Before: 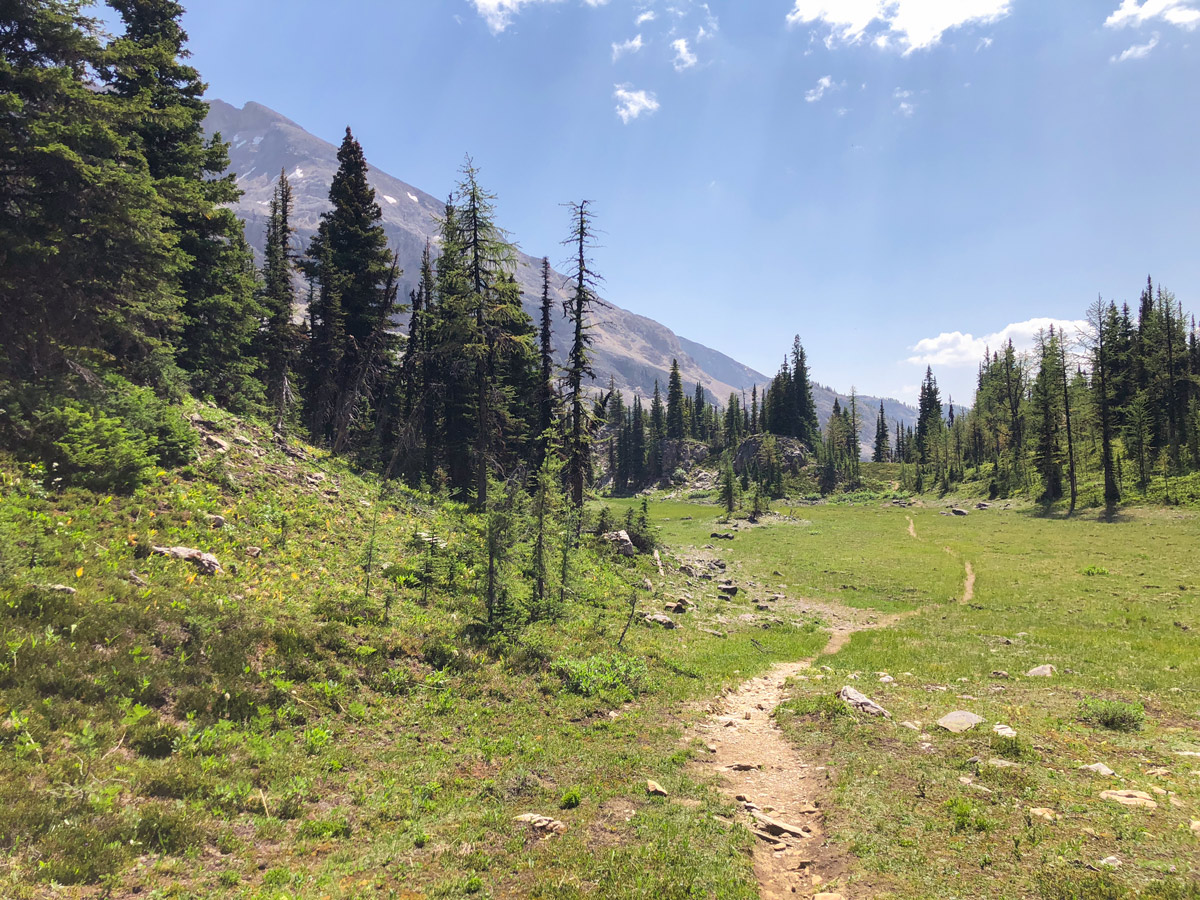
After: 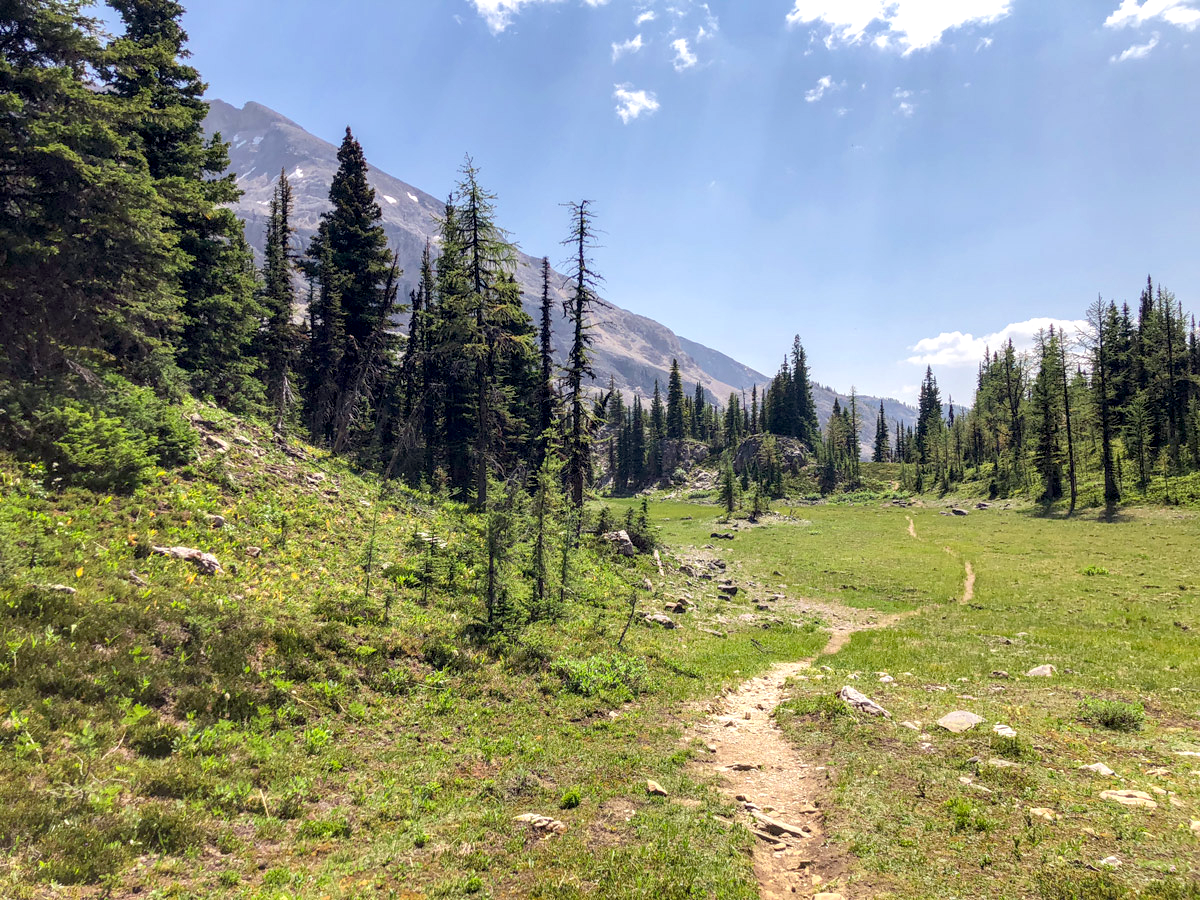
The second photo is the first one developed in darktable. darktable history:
exposure: black level correction 0.009, exposure 0.115 EV, compensate highlight preservation false
local contrast: on, module defaults
